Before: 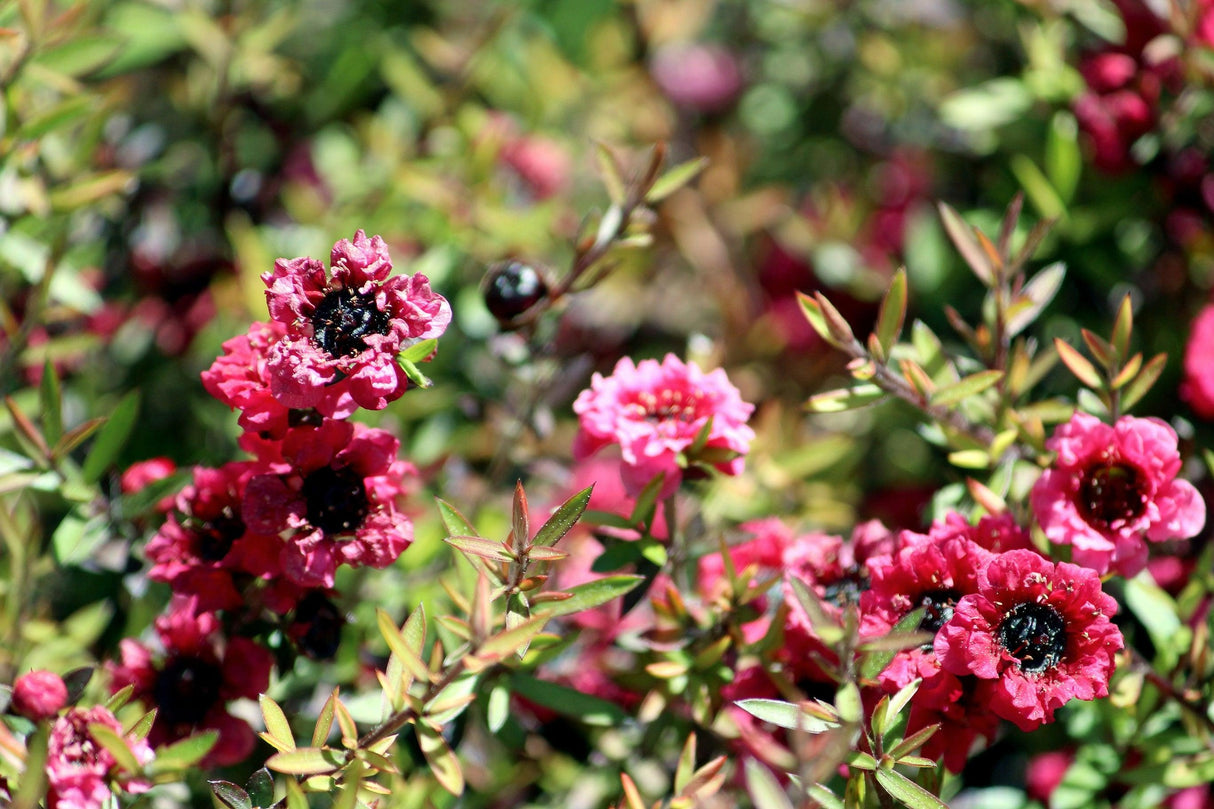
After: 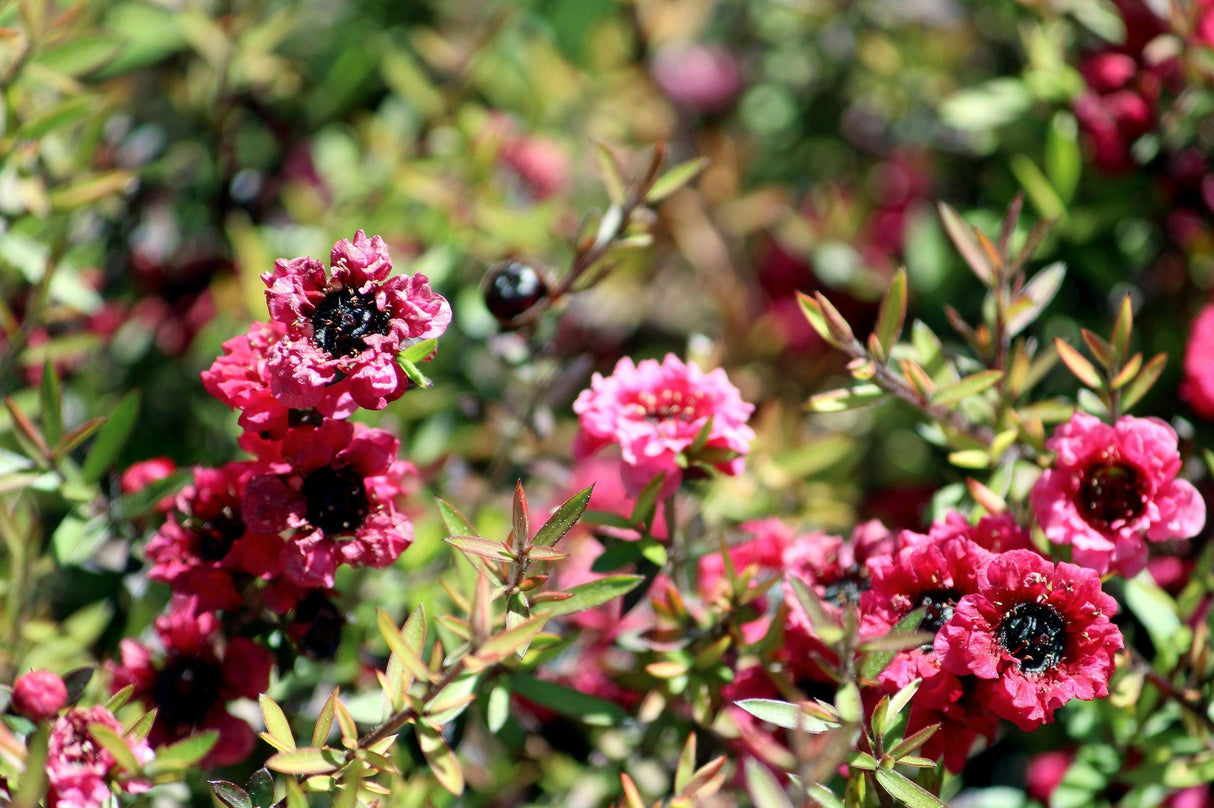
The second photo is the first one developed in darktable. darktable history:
crop: bottom 0.071%
levels: mode automatic
